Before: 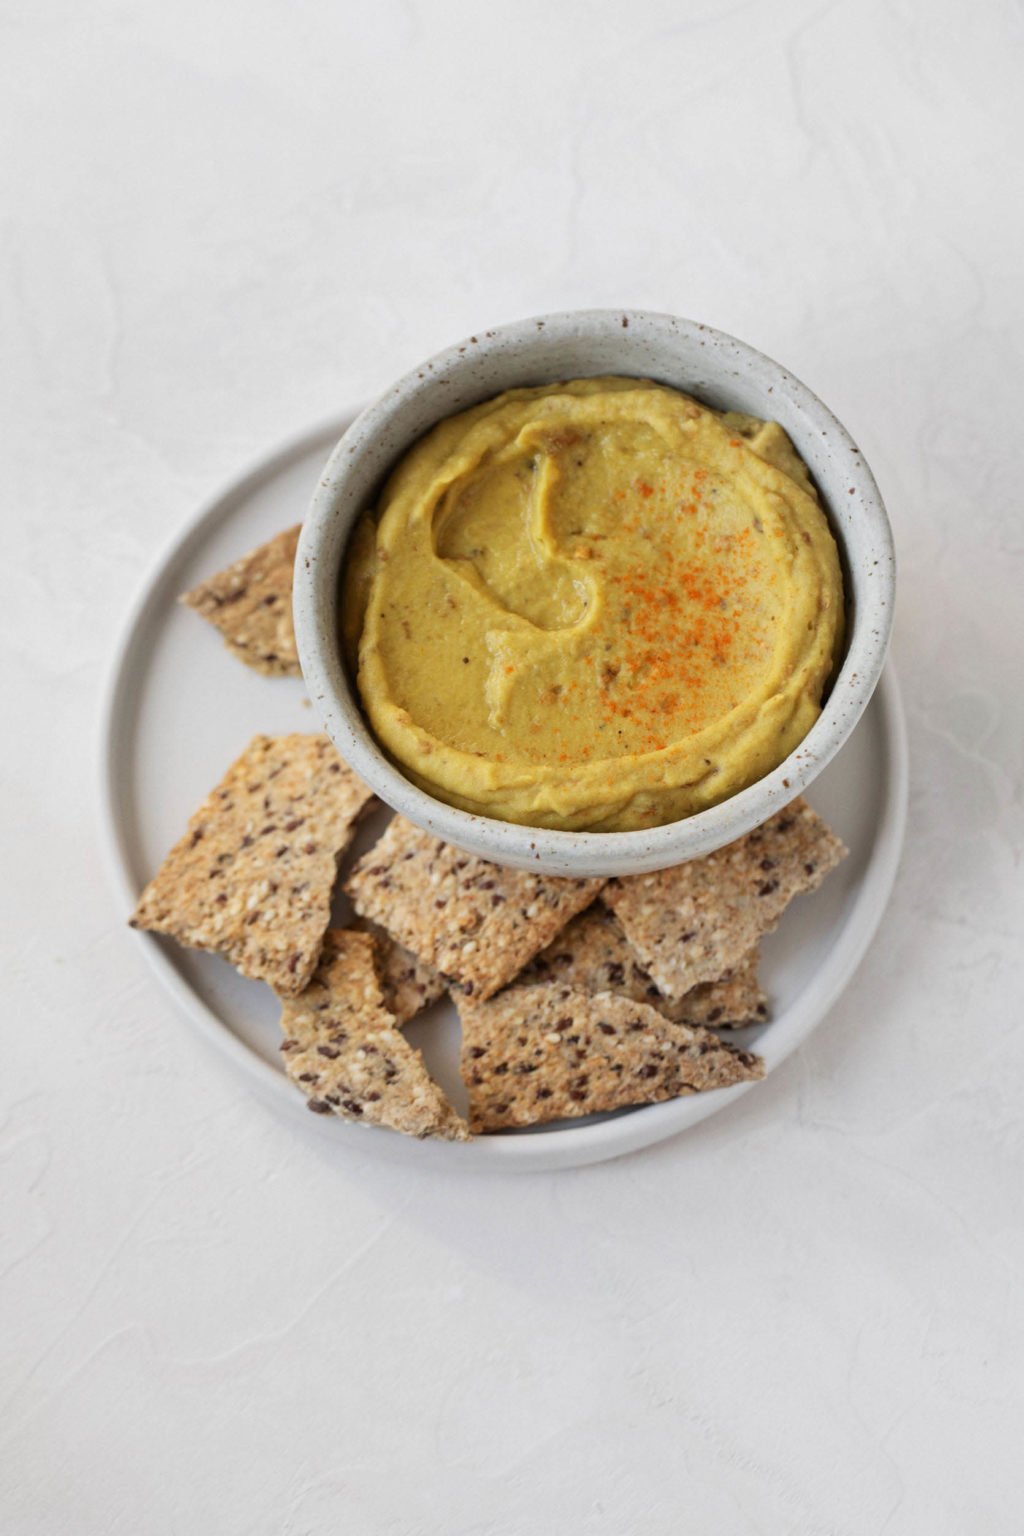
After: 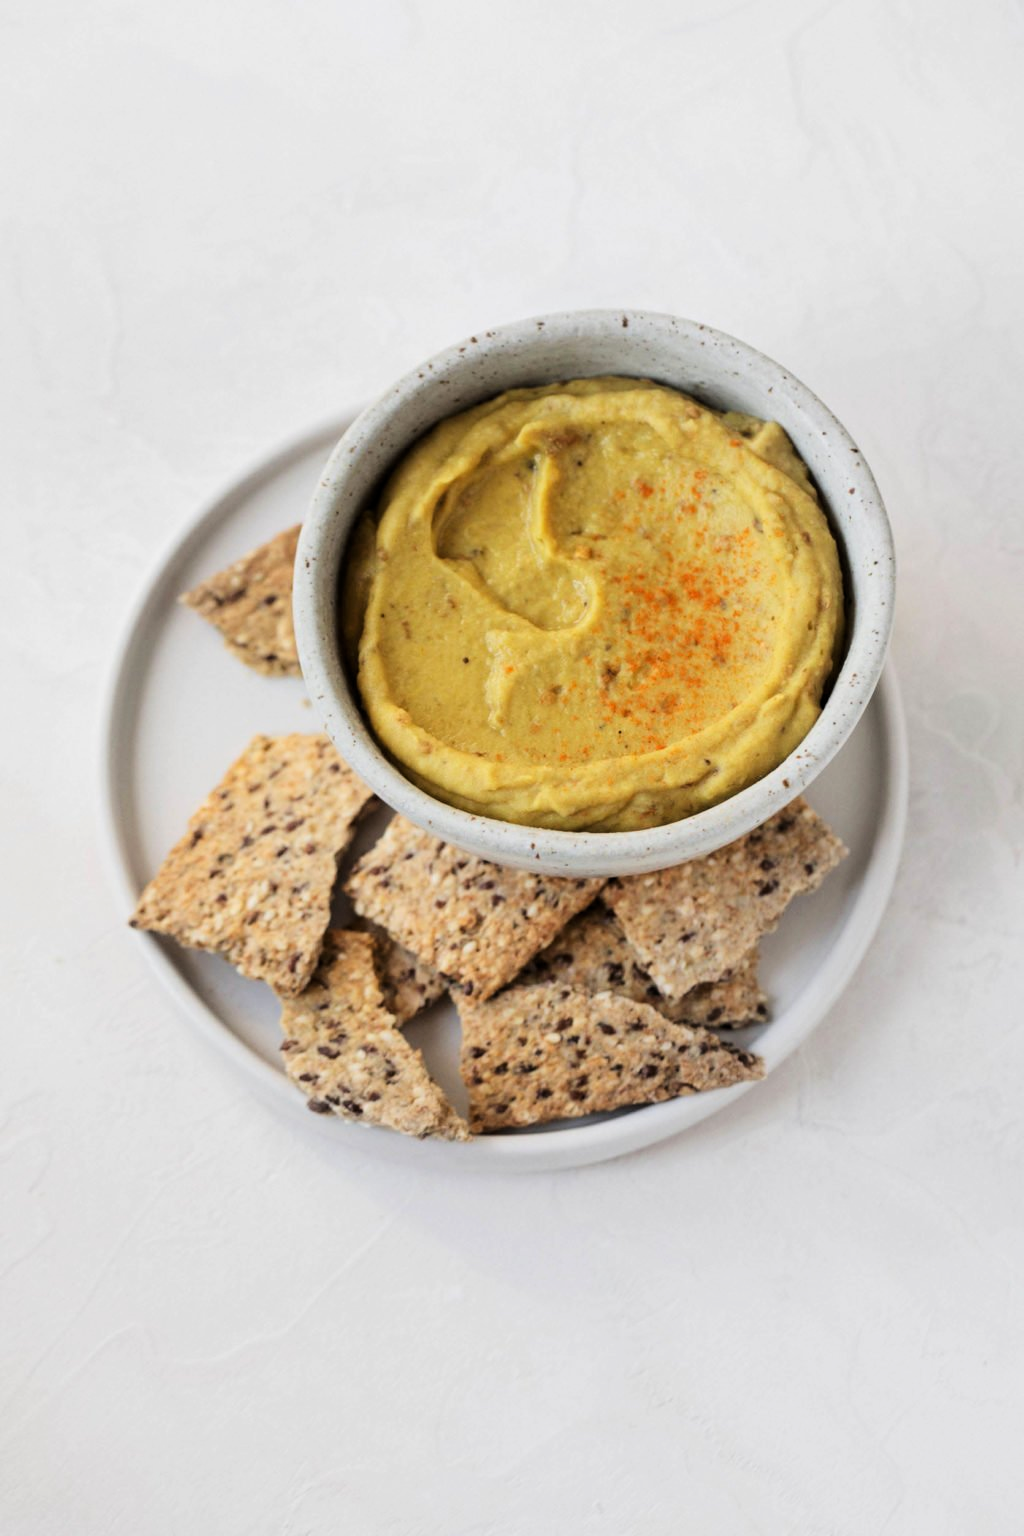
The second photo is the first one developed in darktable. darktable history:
exposure: exposure 0.02 EV, compensate highlight preservation false
tone curve: curves: ch0 [(0.021, 0) (0.104, 0.052) (0.496, 0.526) (0.737, 0.783) (1, 1)], color space Lab, linked channels, preserve colors none
